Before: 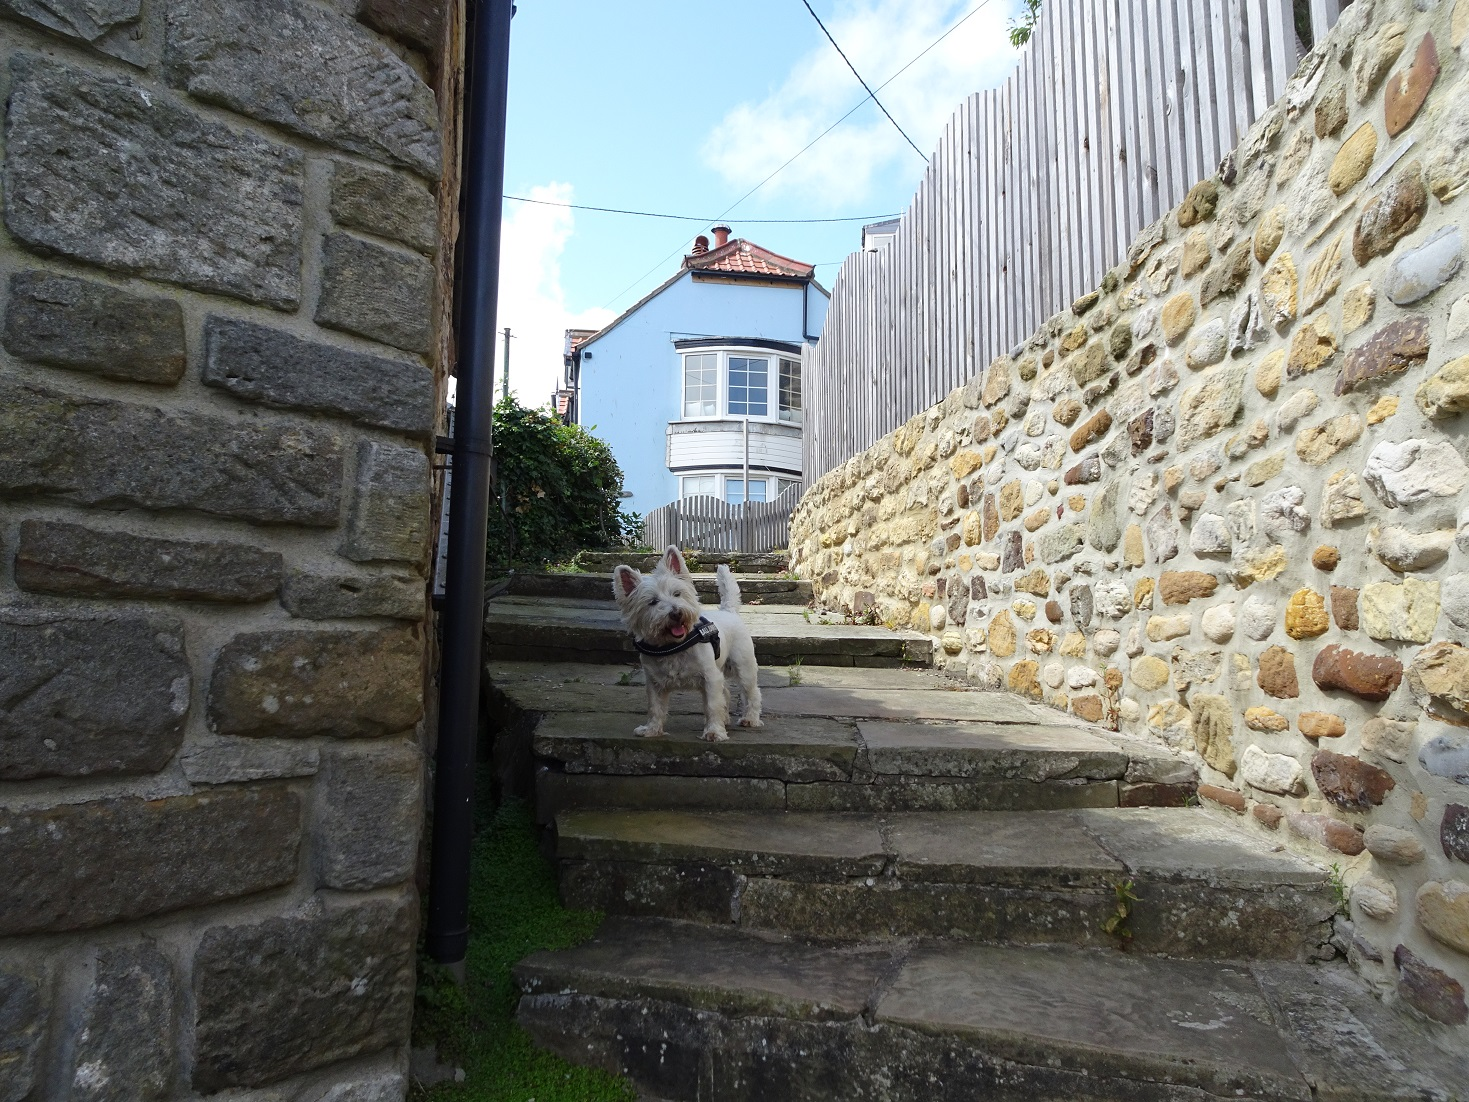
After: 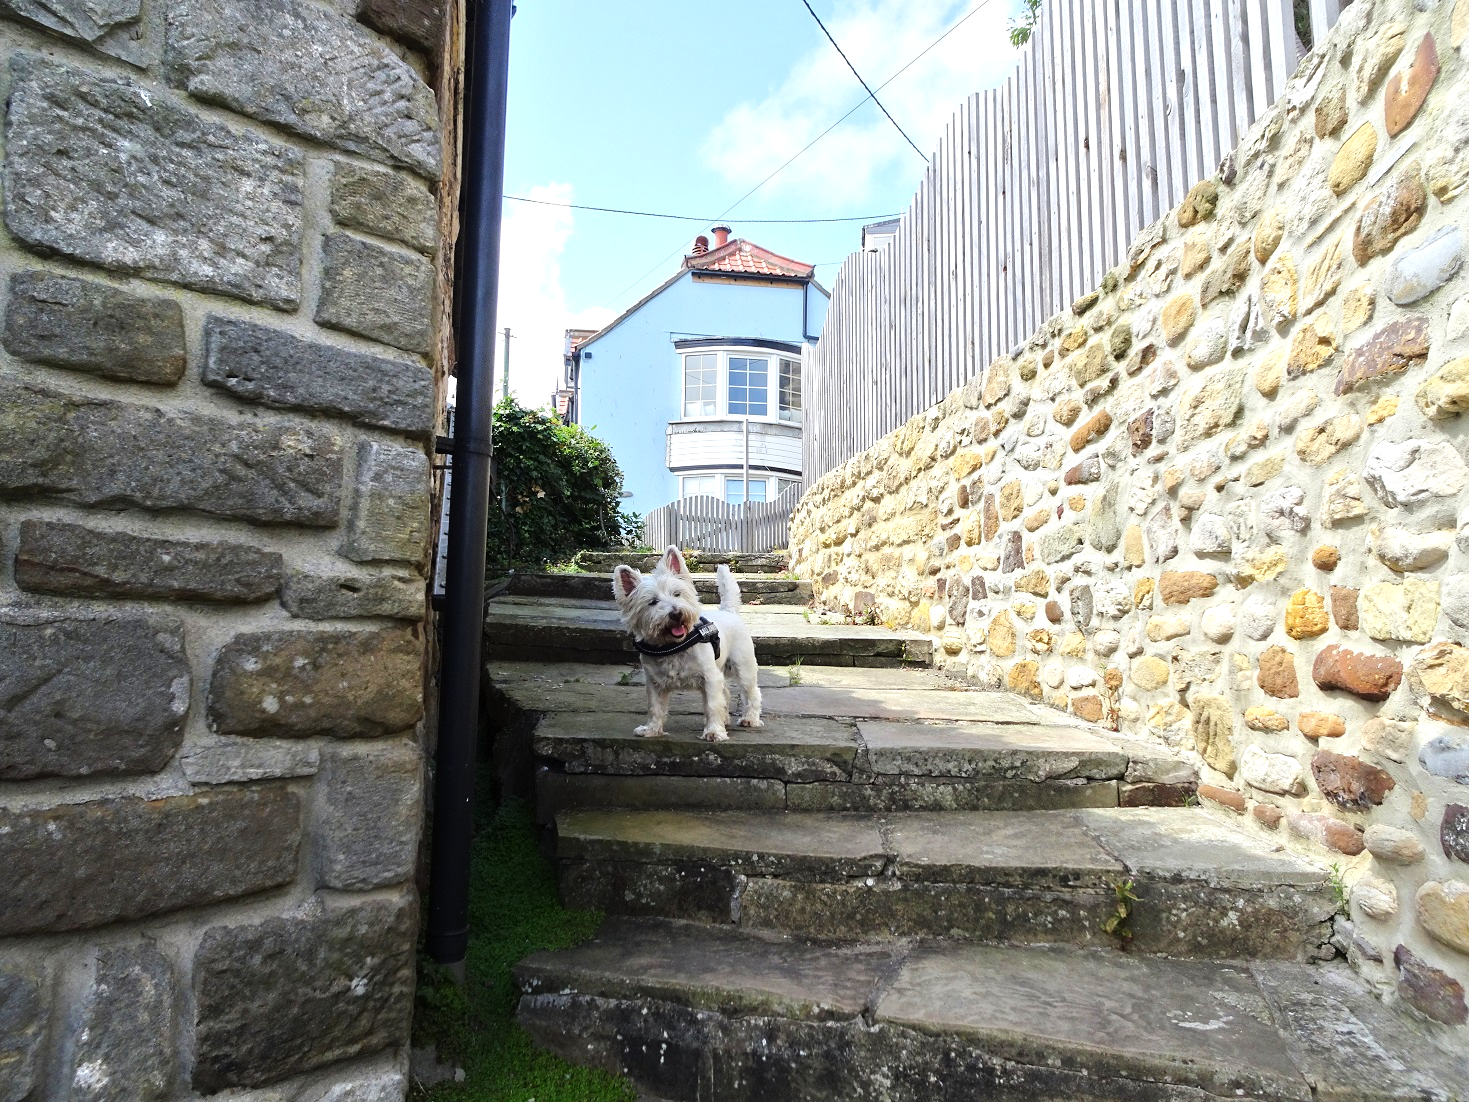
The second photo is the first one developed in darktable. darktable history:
tone equalizer: -7 EV 0.148 EV, -6 EV 0.614 EV, -5 EV 1.19 EV, -4 EV 1.35 EV, -3 EV 1.18 EV, -2 EV 0.6 EV, -1 EV 0.149 EV, smoothing diameter 2.12%, edges refinement/feathering 21.35, mask exposure compensation -1.57 EV, filter diffusion 5
